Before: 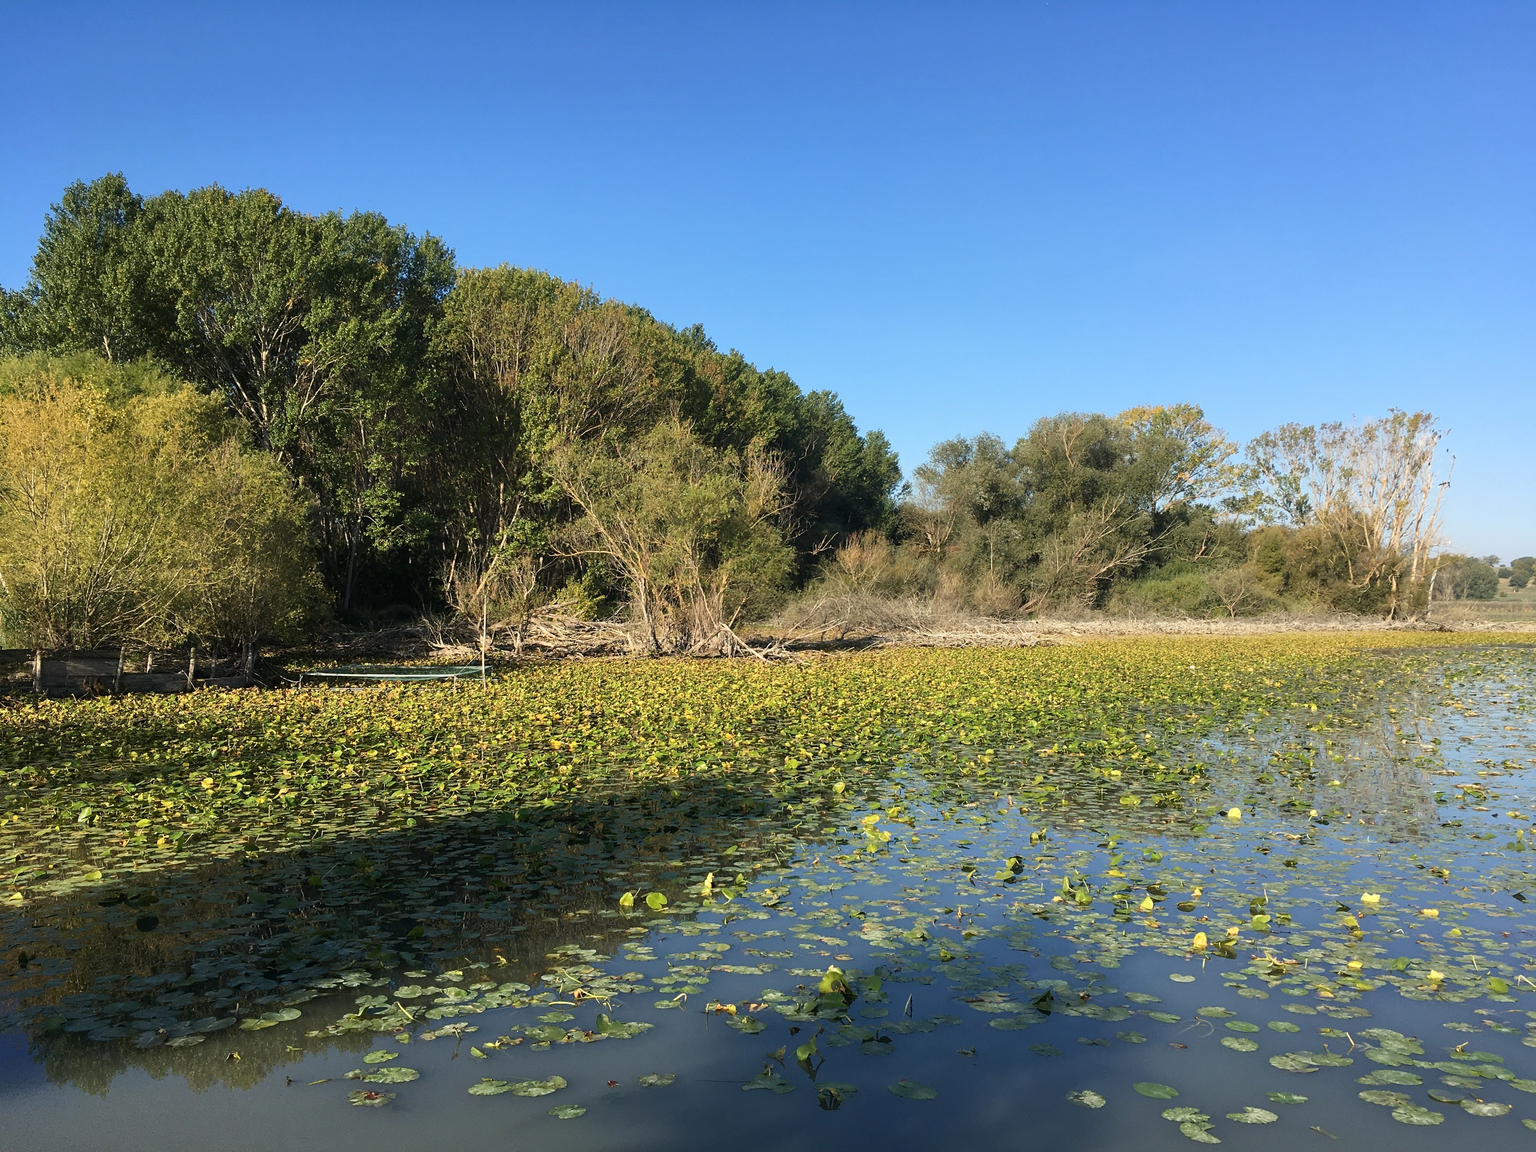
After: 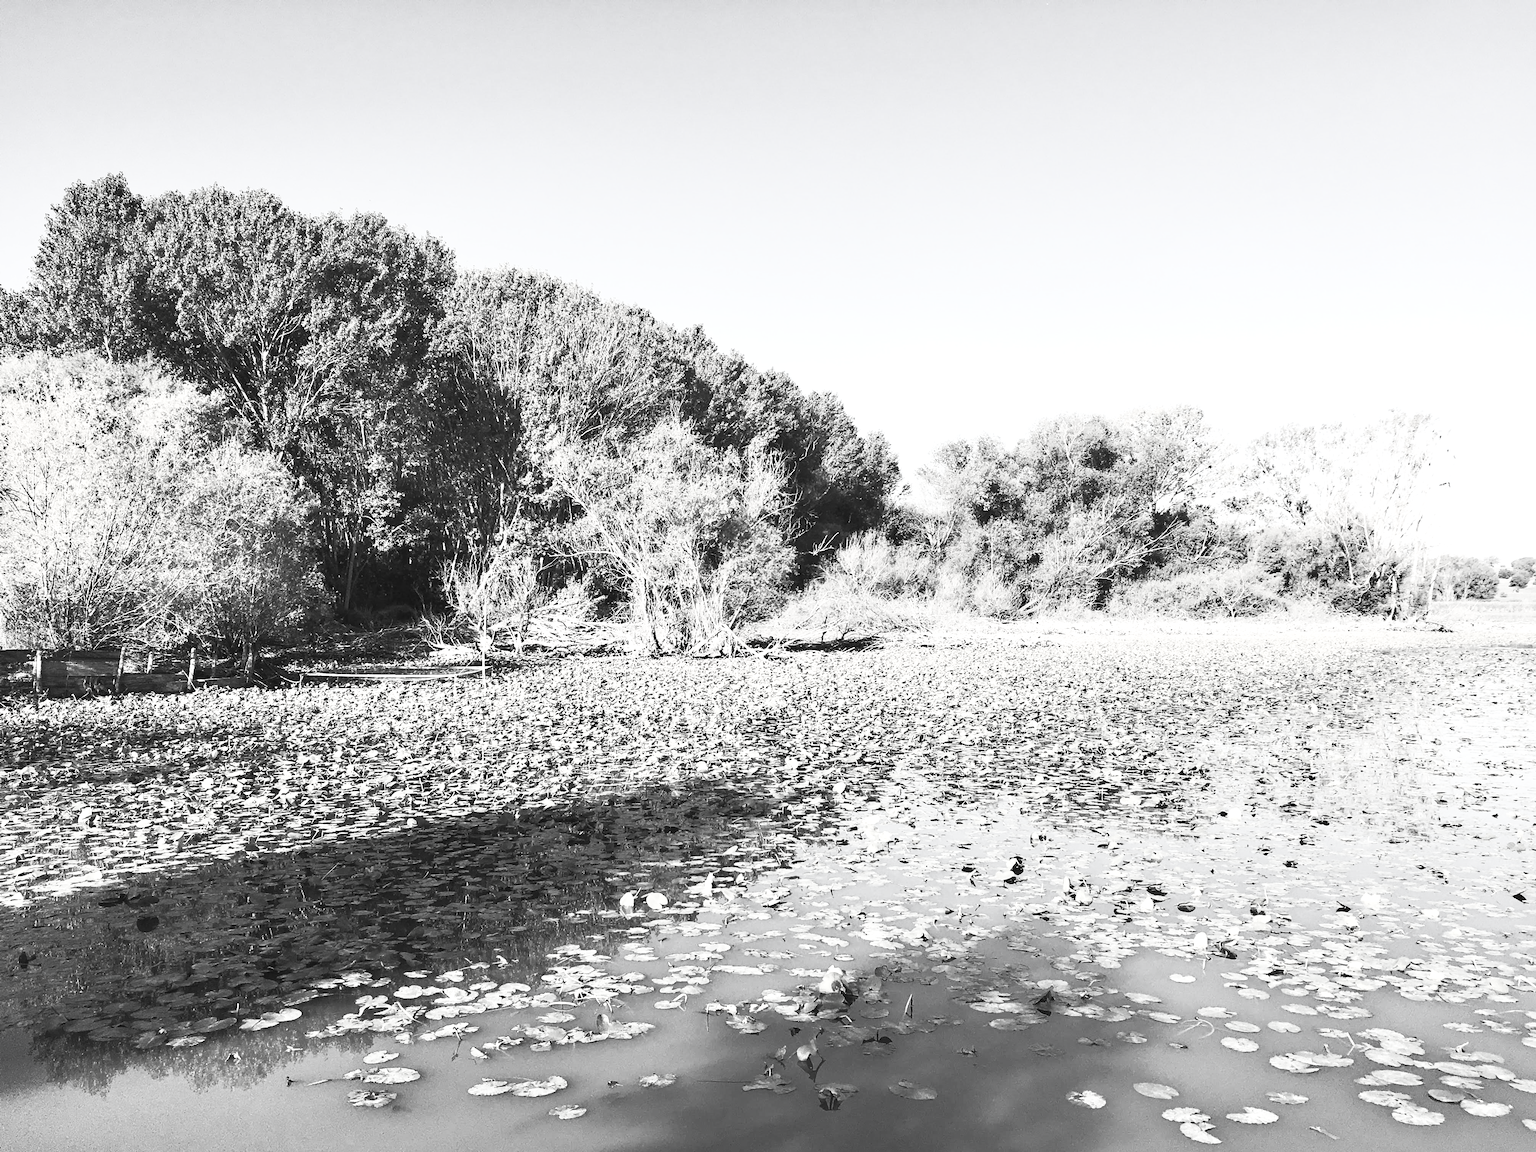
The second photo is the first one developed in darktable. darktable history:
tone equalizer: on, module defaults
shadows and highlights: soften with gaussian
exposure: exposure 1 EV, compensate highlight preservation false
contrast brightness saturation: contrast 0.549, brightness 0.471, saturation -0.984
